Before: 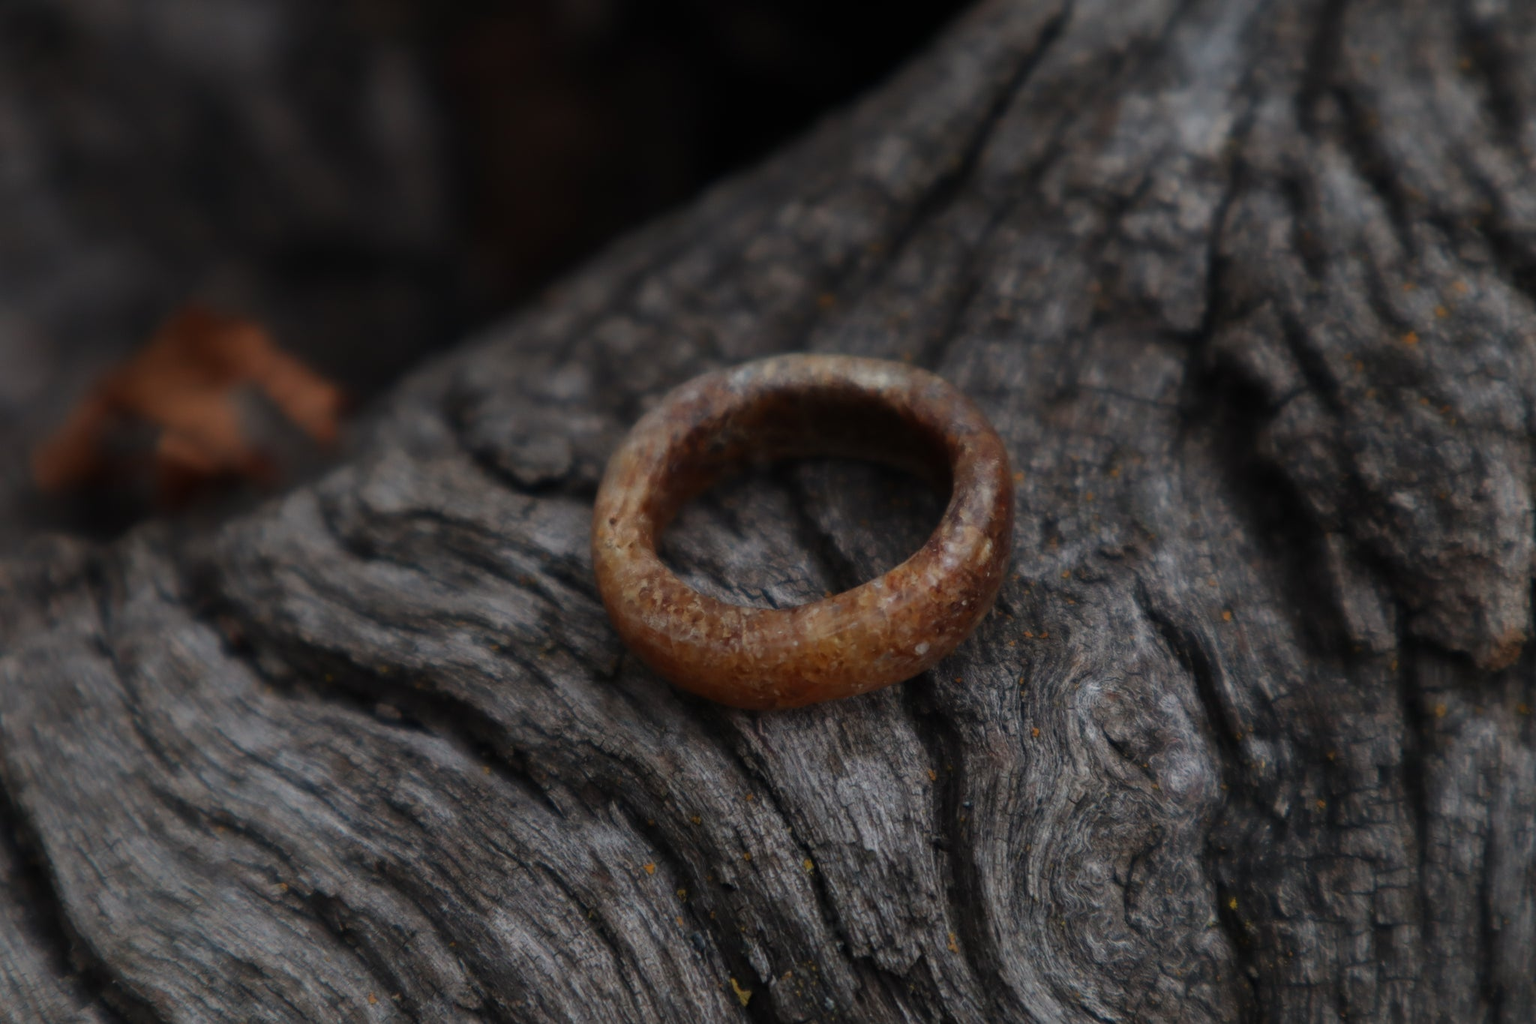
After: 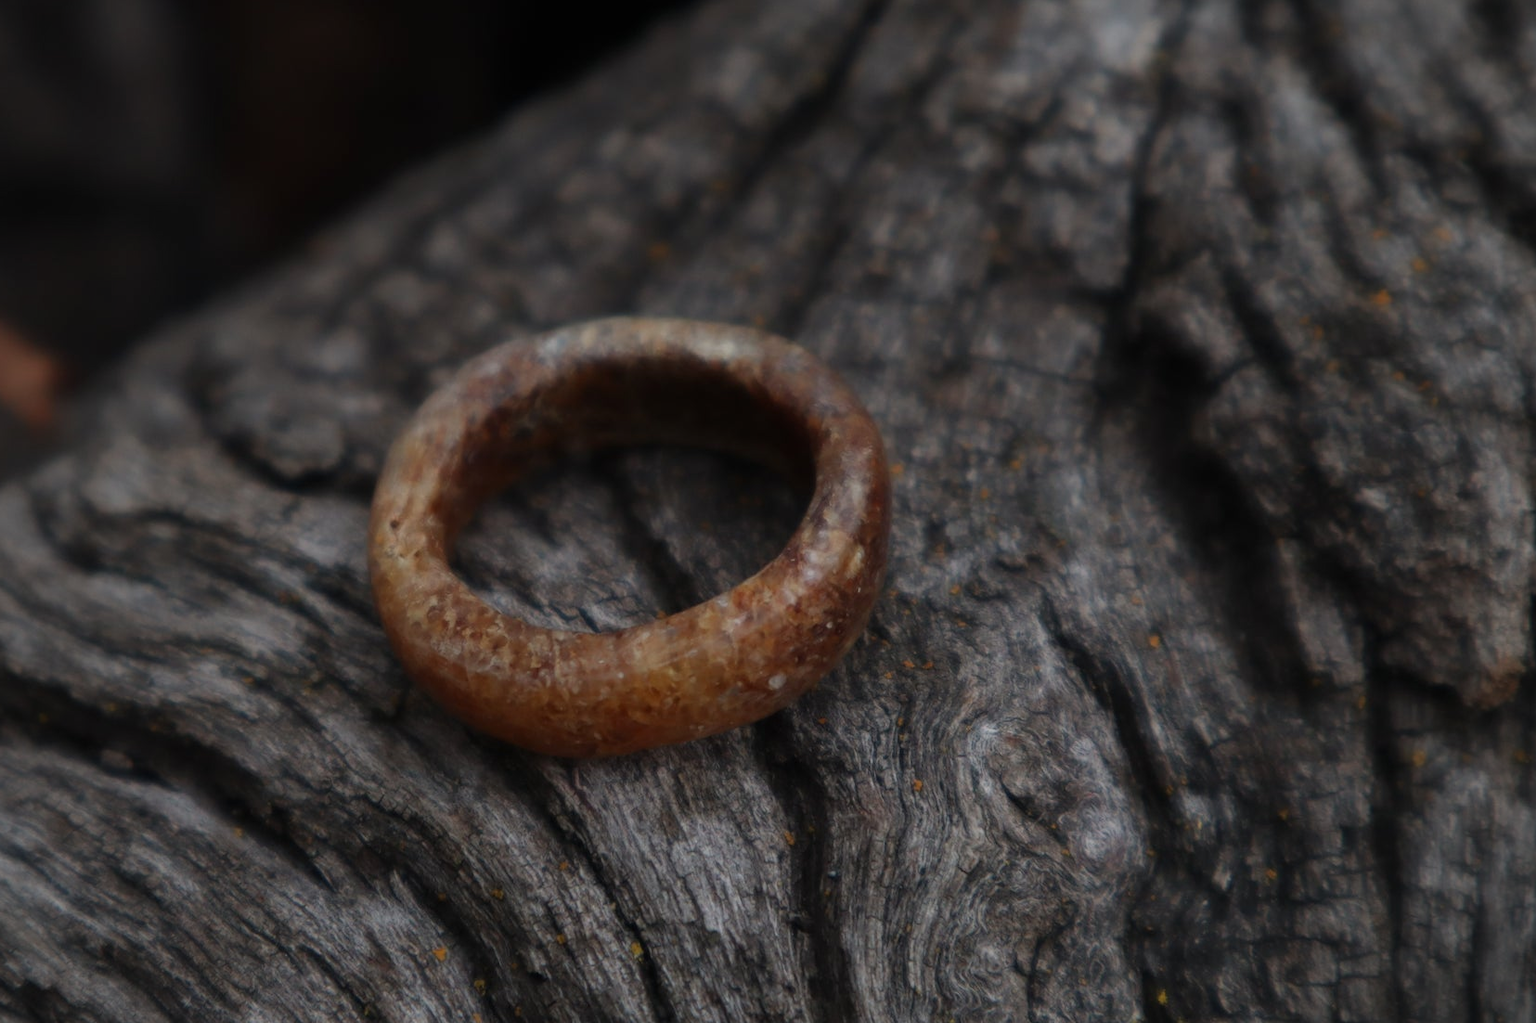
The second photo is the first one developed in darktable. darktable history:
crop: left 19.159%, top 9.58%, bottom 9.58%
vignetting: fall-off radius 60.92%
